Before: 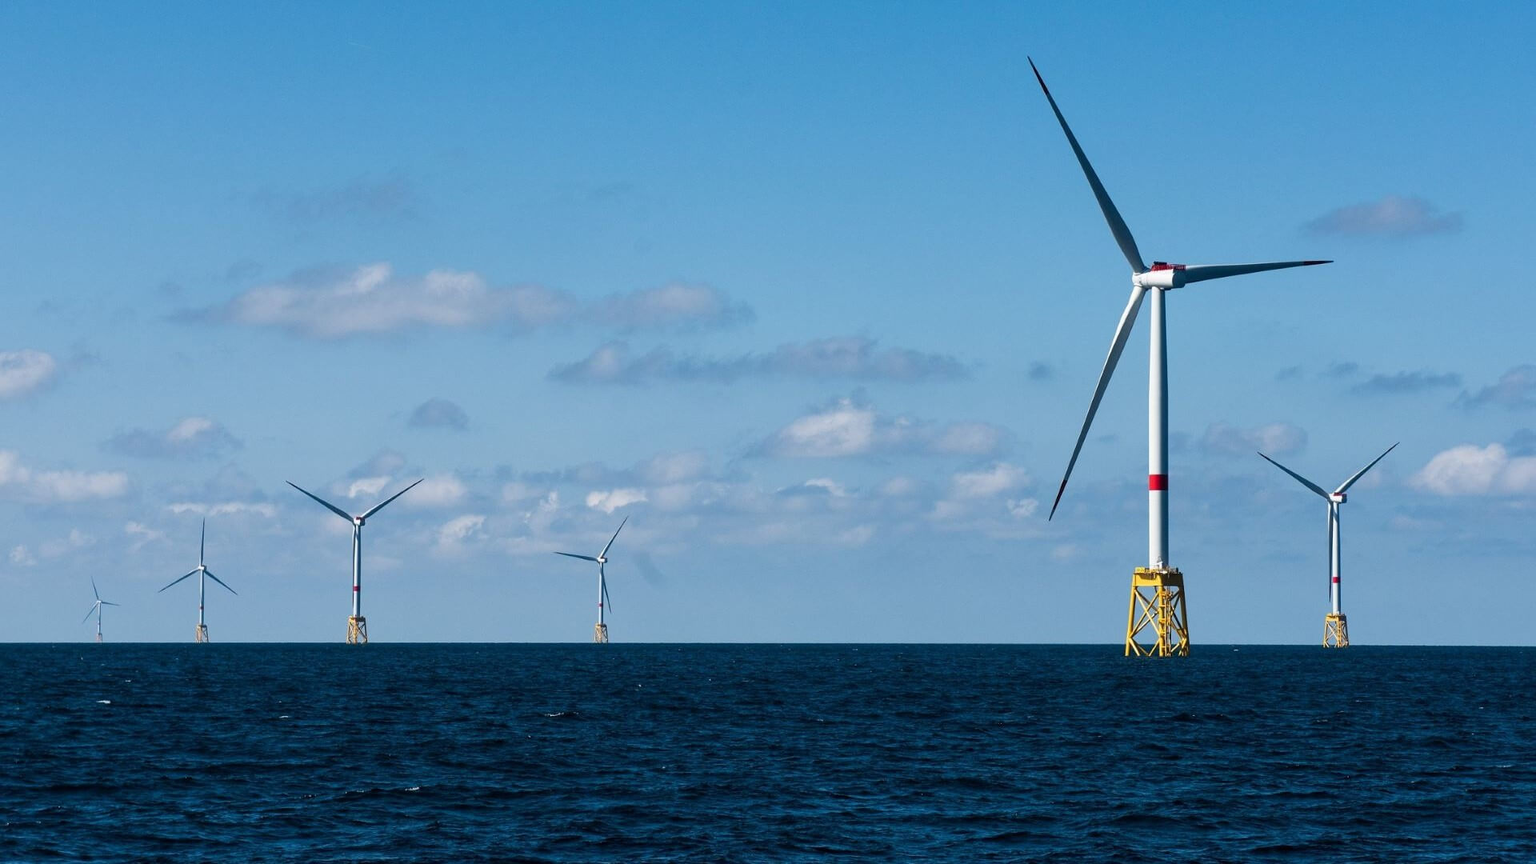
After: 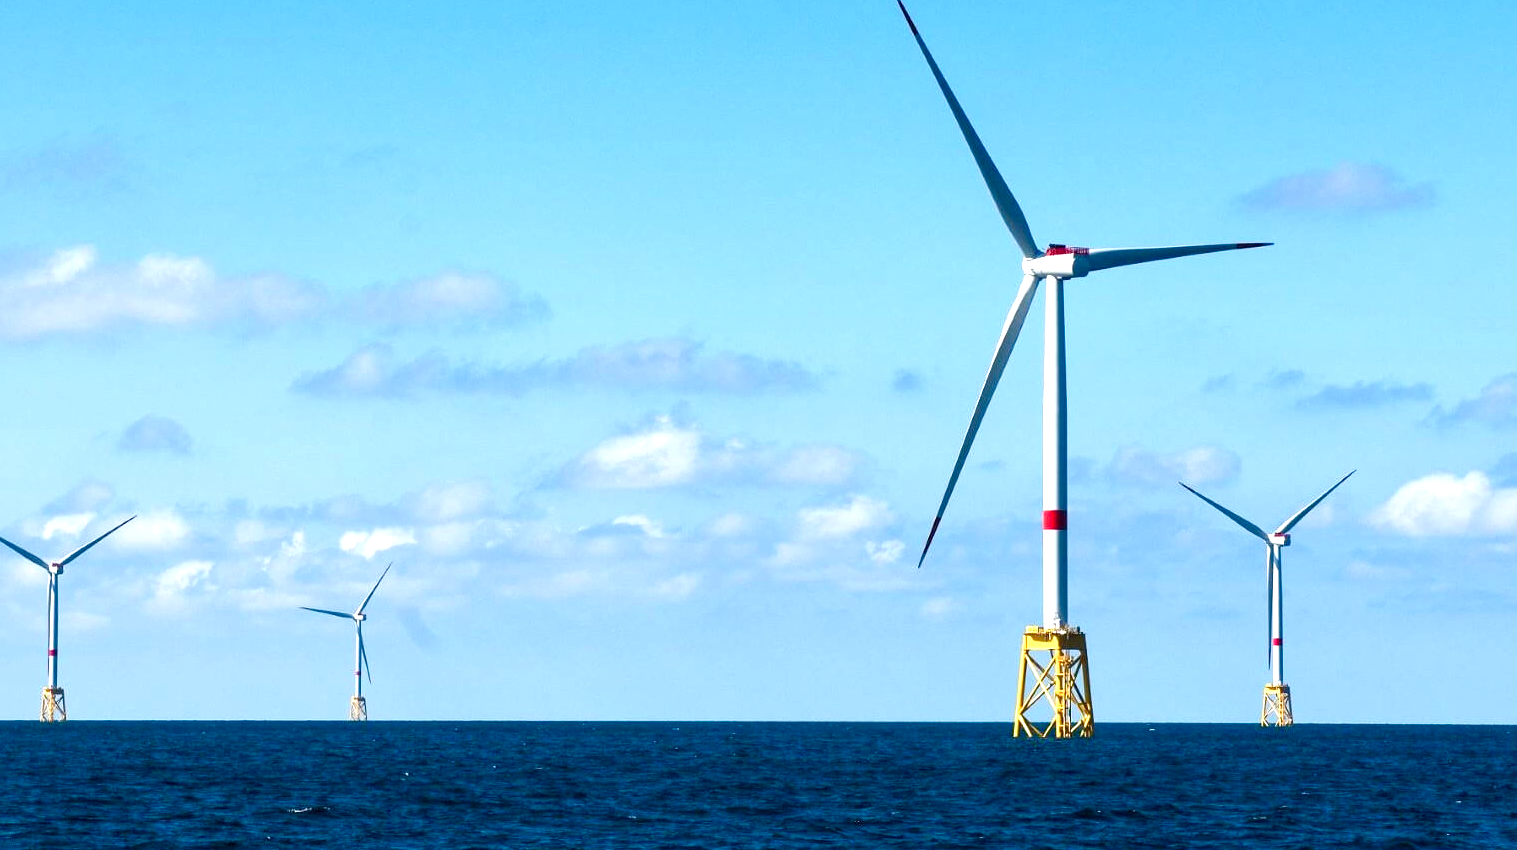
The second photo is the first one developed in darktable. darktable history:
crop and rotate: left 20.509%, top 7.739%, right 0.439%, bottom 13.555%
color balance rgb: linear chroma grading › global chroma -0.67%, perceptual saturation grading › global saturation 20%, perceptual saturation grading › highlights -24.989%, perceptual saturation grading › shadows 49.593%, global vibrance 0.516%
exposure: black level correction 0, exposure 1 EV, compensate highlight preservation false
